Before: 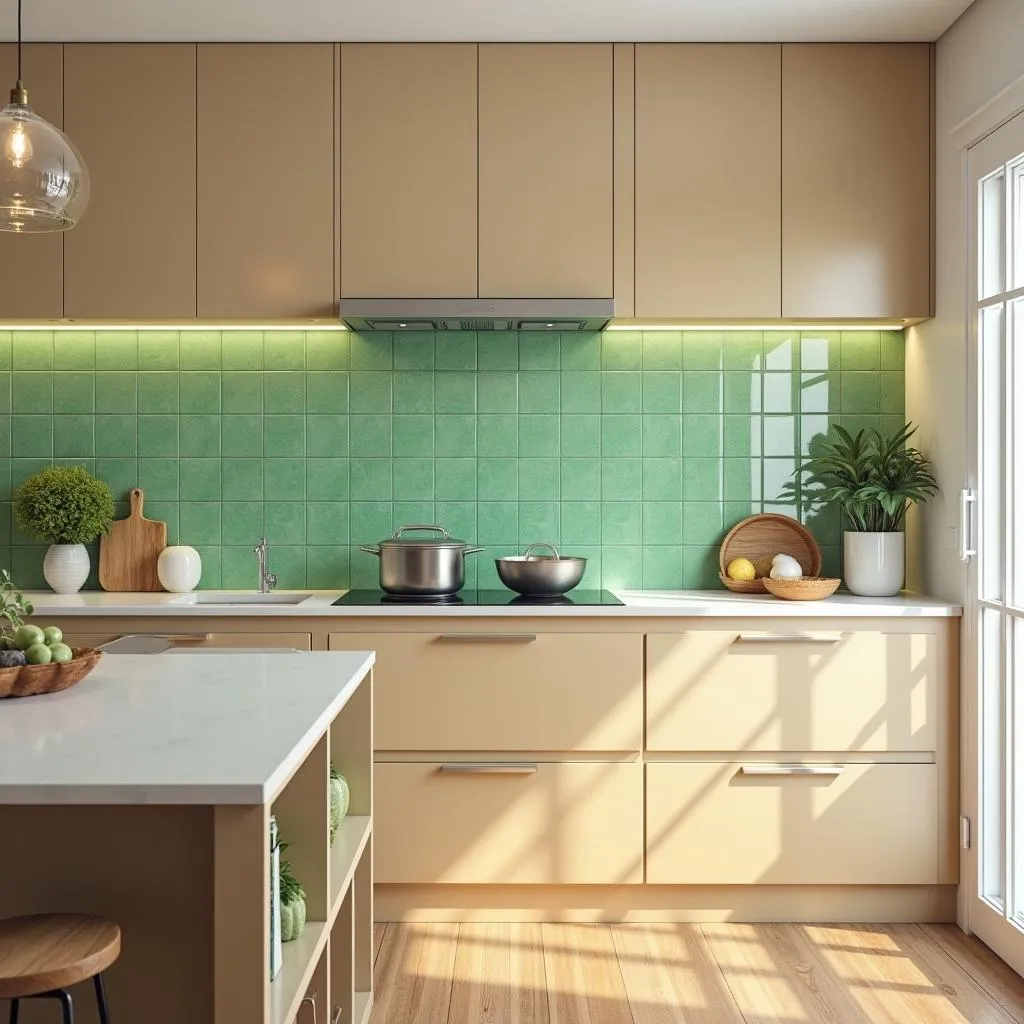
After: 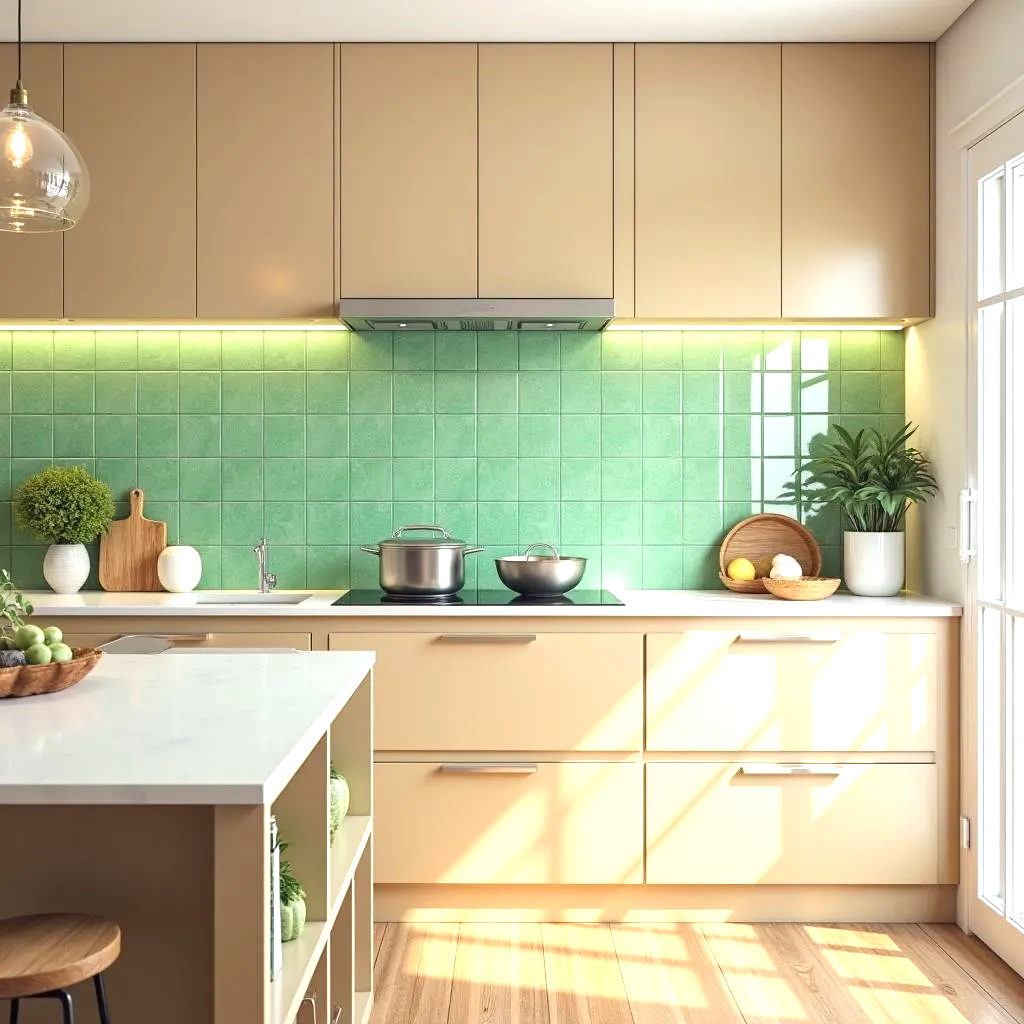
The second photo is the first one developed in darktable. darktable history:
exposure: exposure 0.738 EV, compensate highlight preservation false
